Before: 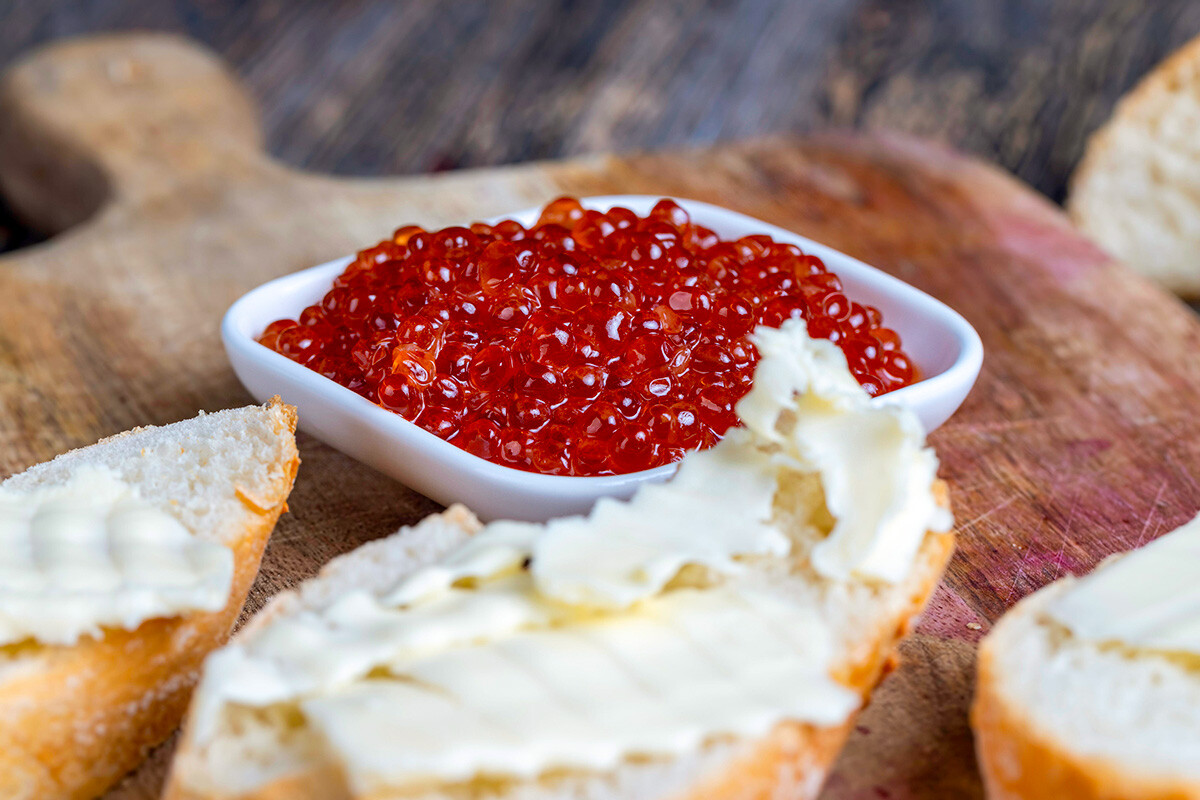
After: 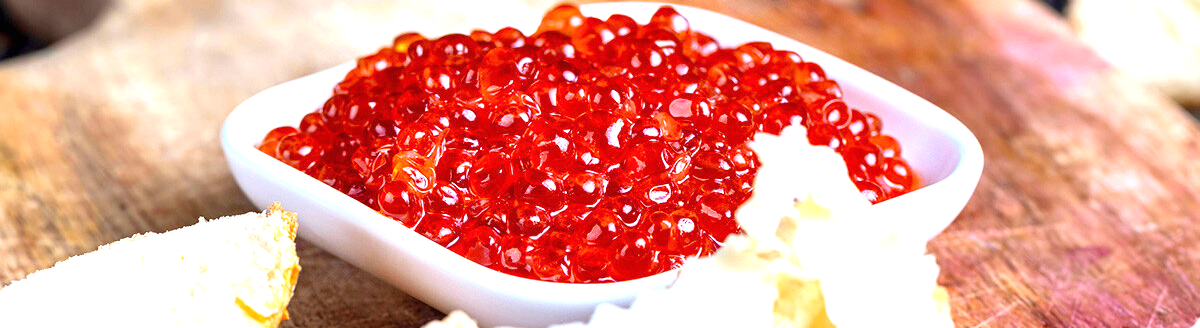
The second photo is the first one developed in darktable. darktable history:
crop and rotate: top 24.2%, bottom 34.74%
exposure: black level correction 0, exposure 1.199 EV, compensate exposure bias true, compensate highlight preservation false
